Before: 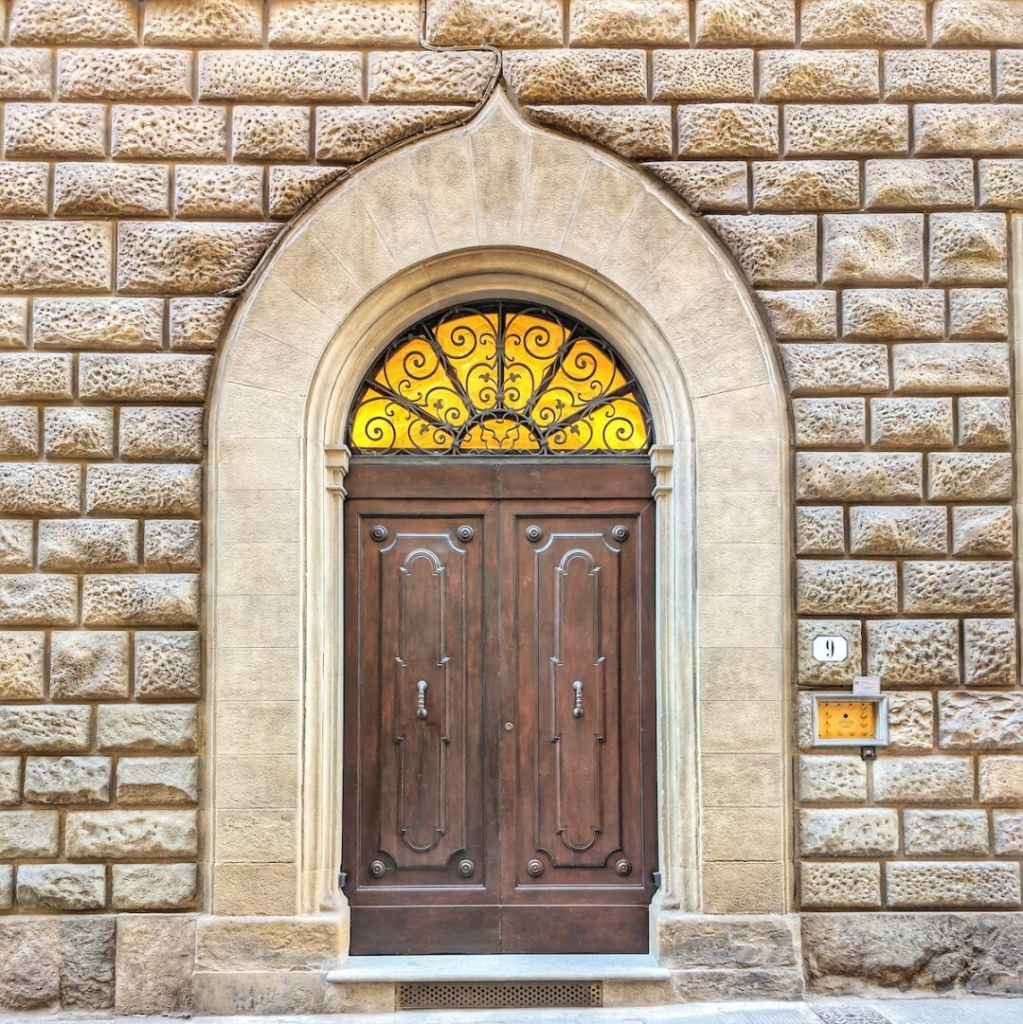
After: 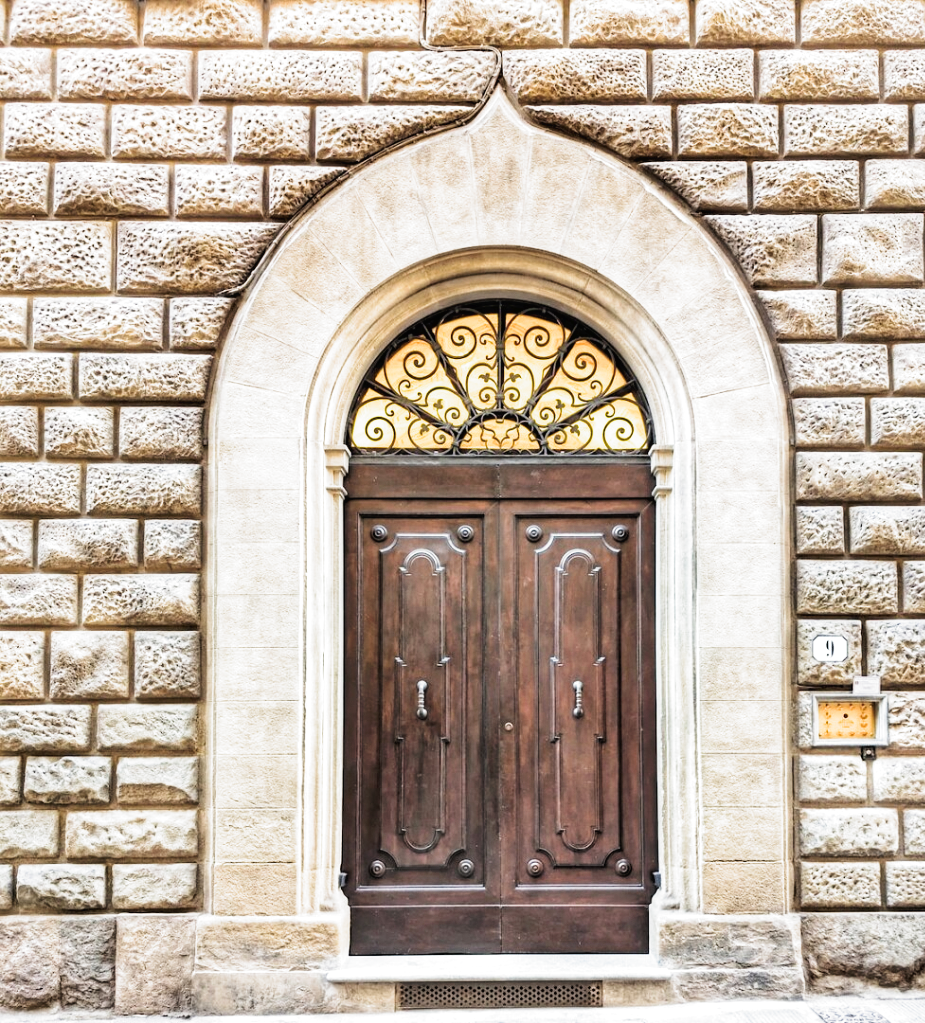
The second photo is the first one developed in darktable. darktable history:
tone curve: curves: ch0 [(0, 0) (0.003, 0.019) (0.011, 0.022) (0.025, 0.03) (0.044, 0.049) (0.069, 0.08) (0.1, 0.111) (0.136, 0.144) (0.177, 0.189) (0.224, 0.23) (0.277, 0.285) (0.335, 0.356) (0.399, 0.428) (0.468, 0.511) (0.543, 0.597) (0.623, 0.682) (0.709, 0.773) (0.801, 0.865) (0.898, 0.945) (1, 1)], preserve colors none
crop: right 9.509%, bottom 0.031%
filmic rgb: black relative exposure -8.2 EV, white relative exposure 2.2 EV, threshold 3 EV, hardness 7.11, latitude 75%, contrast 1.325, highlights saturation mix -2%, shadows ↔ highlights balance 30%, preserve chrominance RGB euclidean norm, color science v5 (2021), contrast in shadows safe, contrast in highlights safe, enable highlight reconstruction true
